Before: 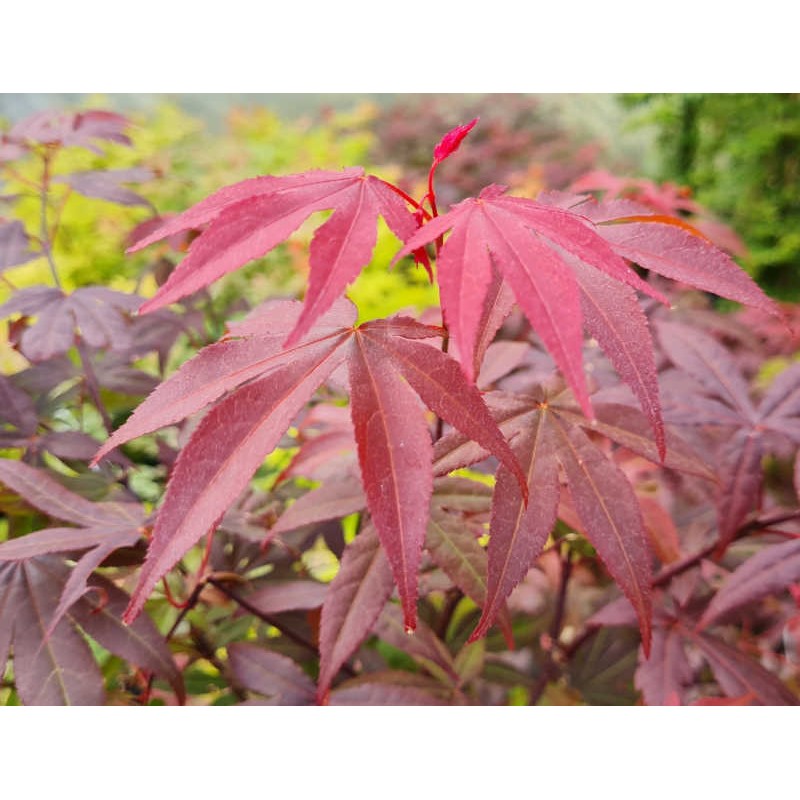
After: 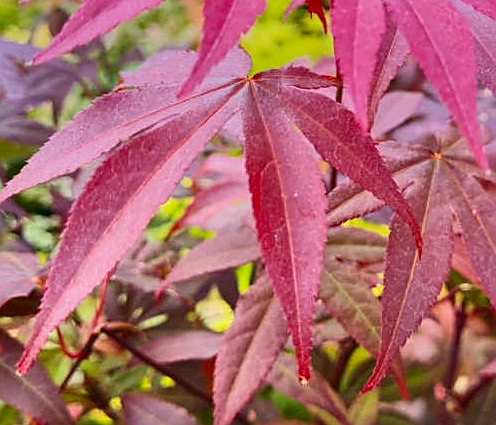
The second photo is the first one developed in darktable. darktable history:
sharpen: on, module defaults
crop: left 13.312%, top 31.28%, right 24.627%, bottom 15.582%
contrast brightness saturation: contrast 0.23, brightness 0.1, saturation 0.29
graduated density: hue 238.83°, saturation 50%
